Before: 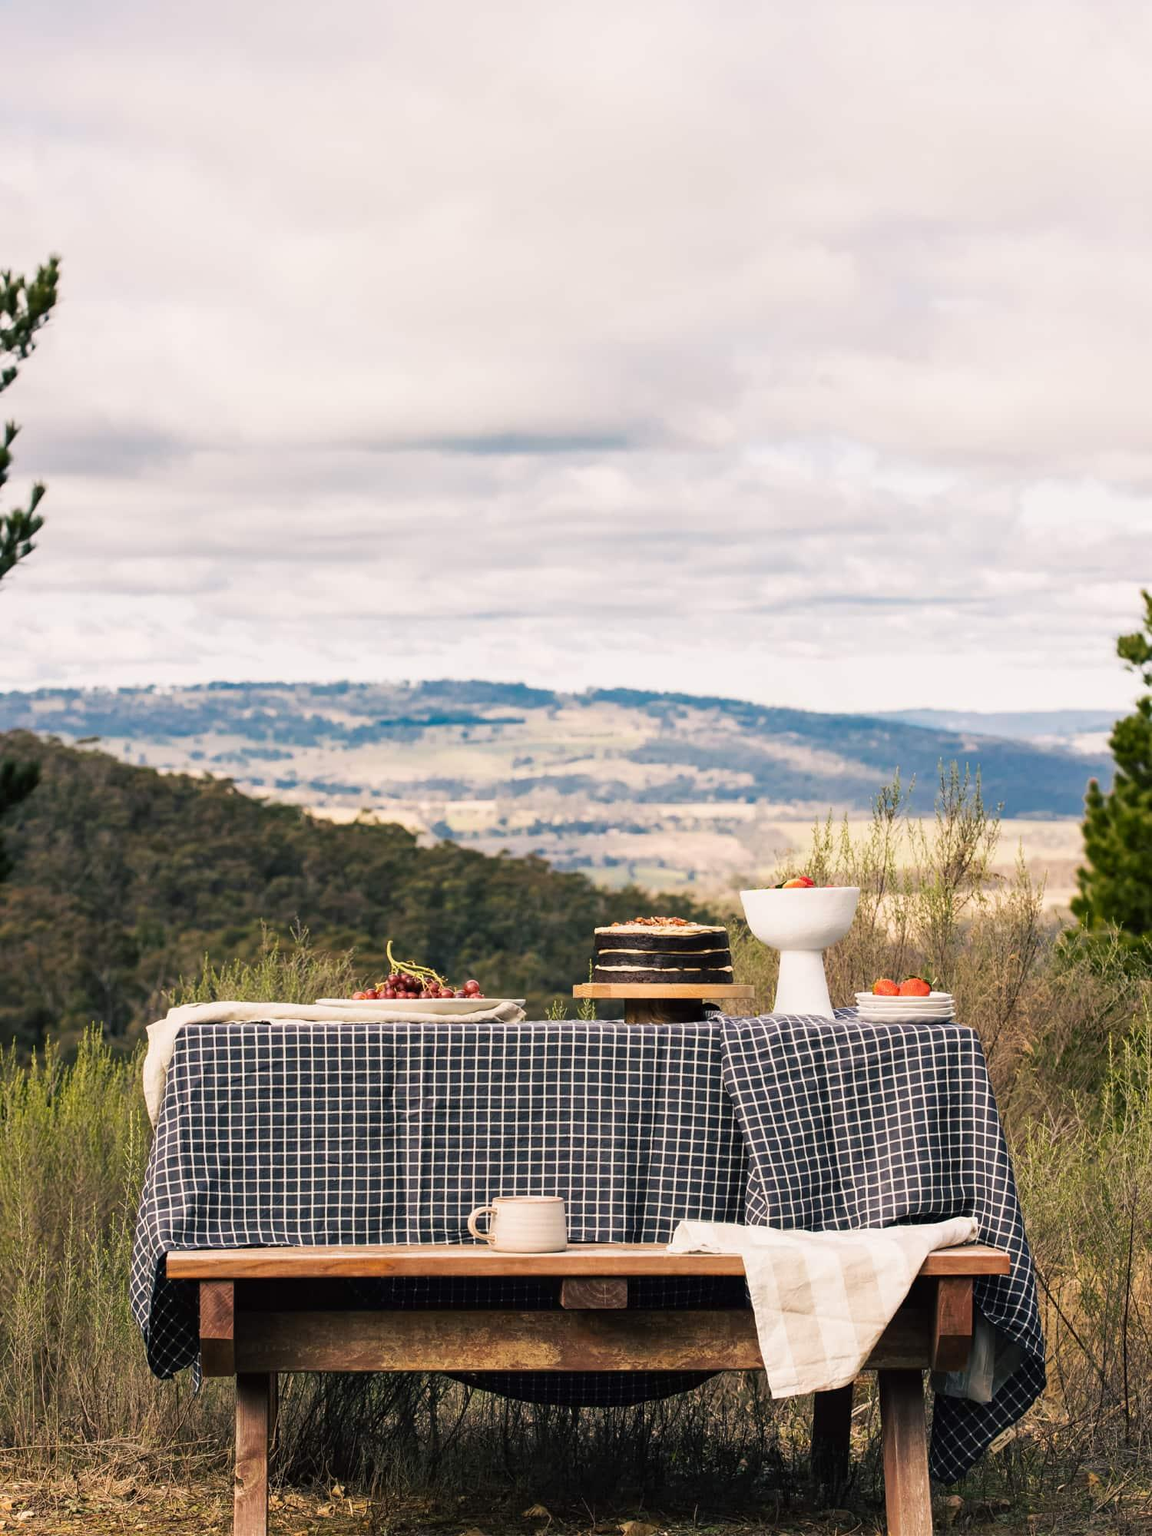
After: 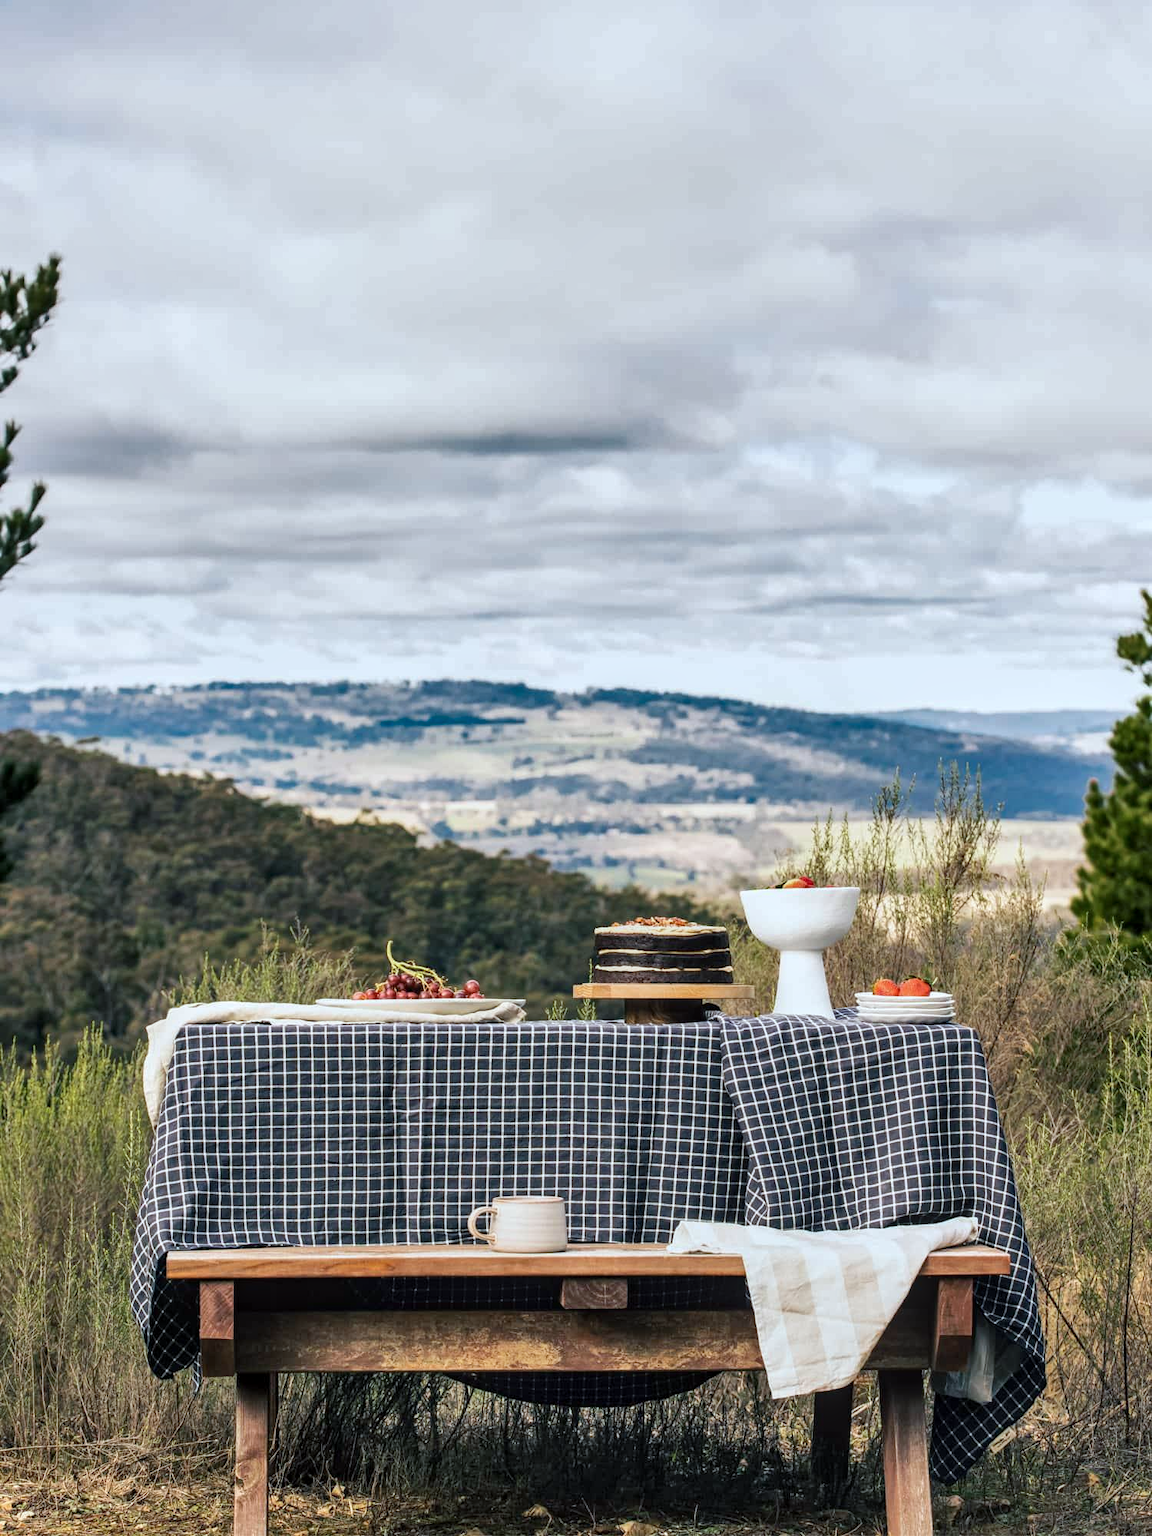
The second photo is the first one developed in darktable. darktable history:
local contrast: on, module defaults
color calibration: illuminant Planckian (black body), x 0.368, y 0.361, temperature 4275.92 K
shadows and highlights: highlights color adjustment 0%, low approximation 0.01, soften with gaussian
